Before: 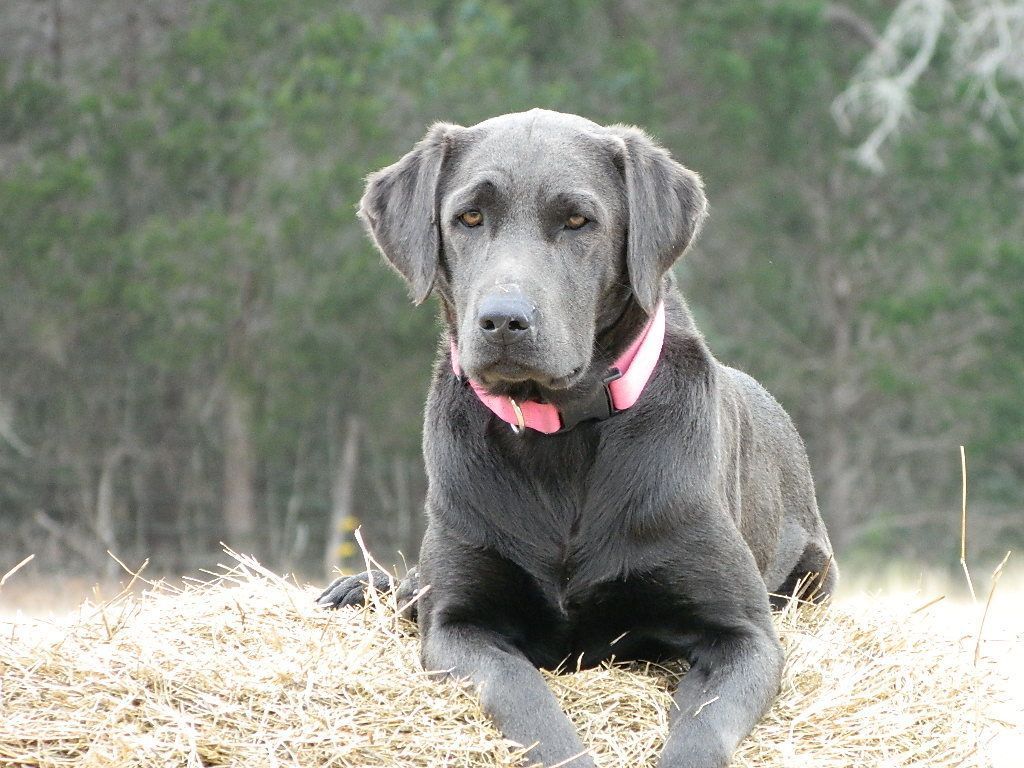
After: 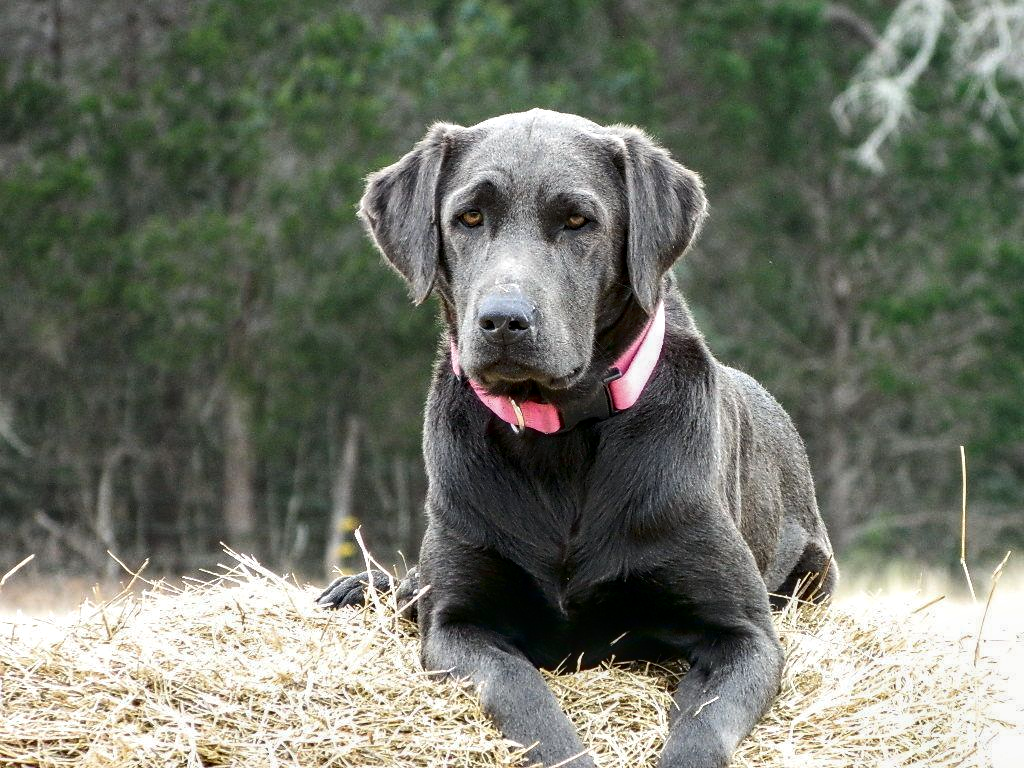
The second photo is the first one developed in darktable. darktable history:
contrast brightness saturation: contrast 0.13, brightness -0.24, saturation 0.14
exposure: exposure -0.153 EV, compensate highlight preservation false
local contrast: detail 130%
levels: mode automatic
